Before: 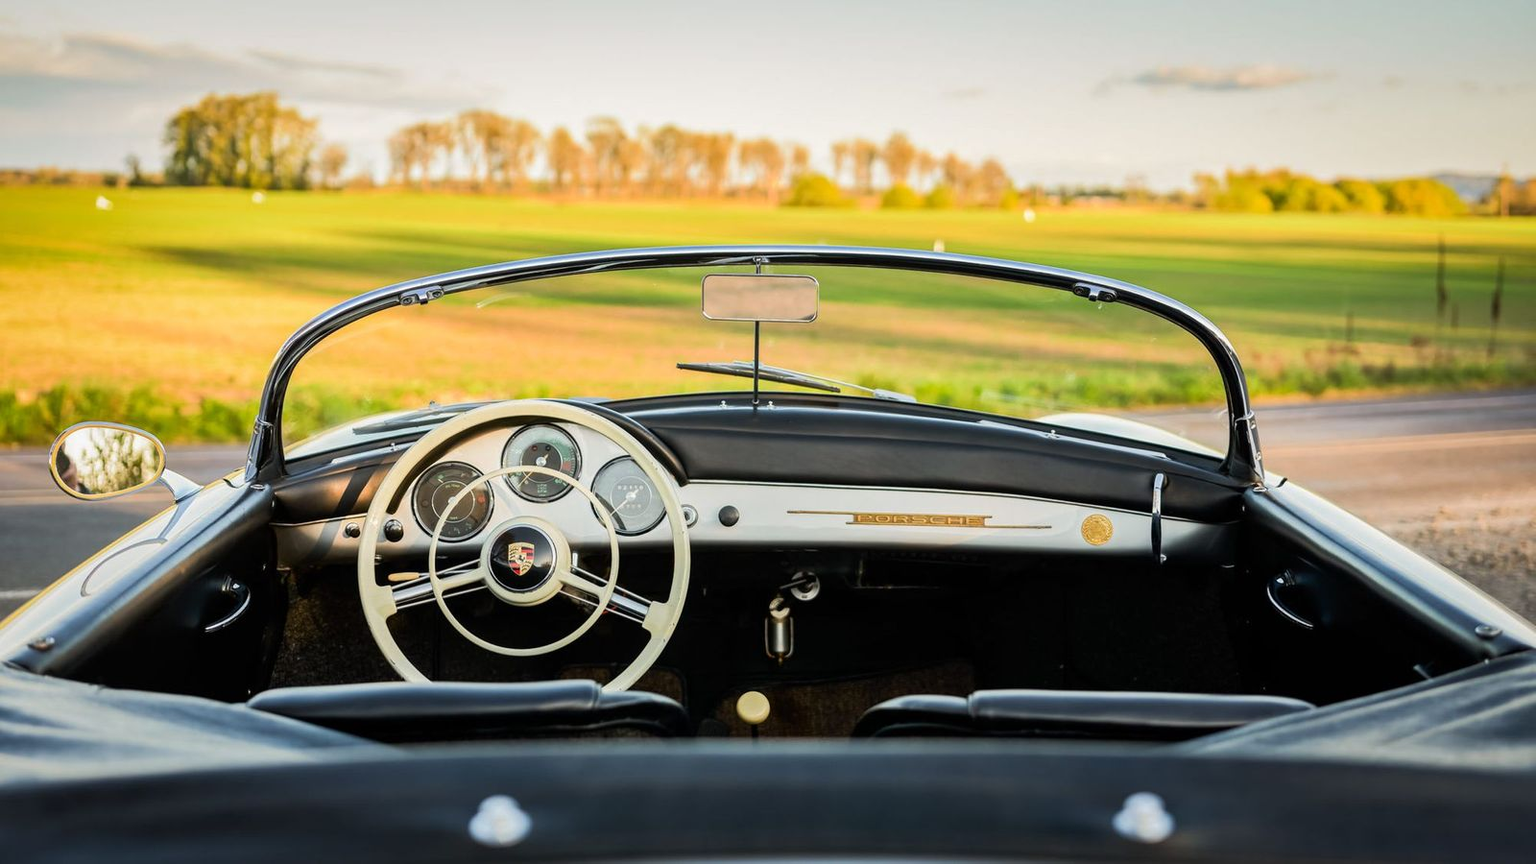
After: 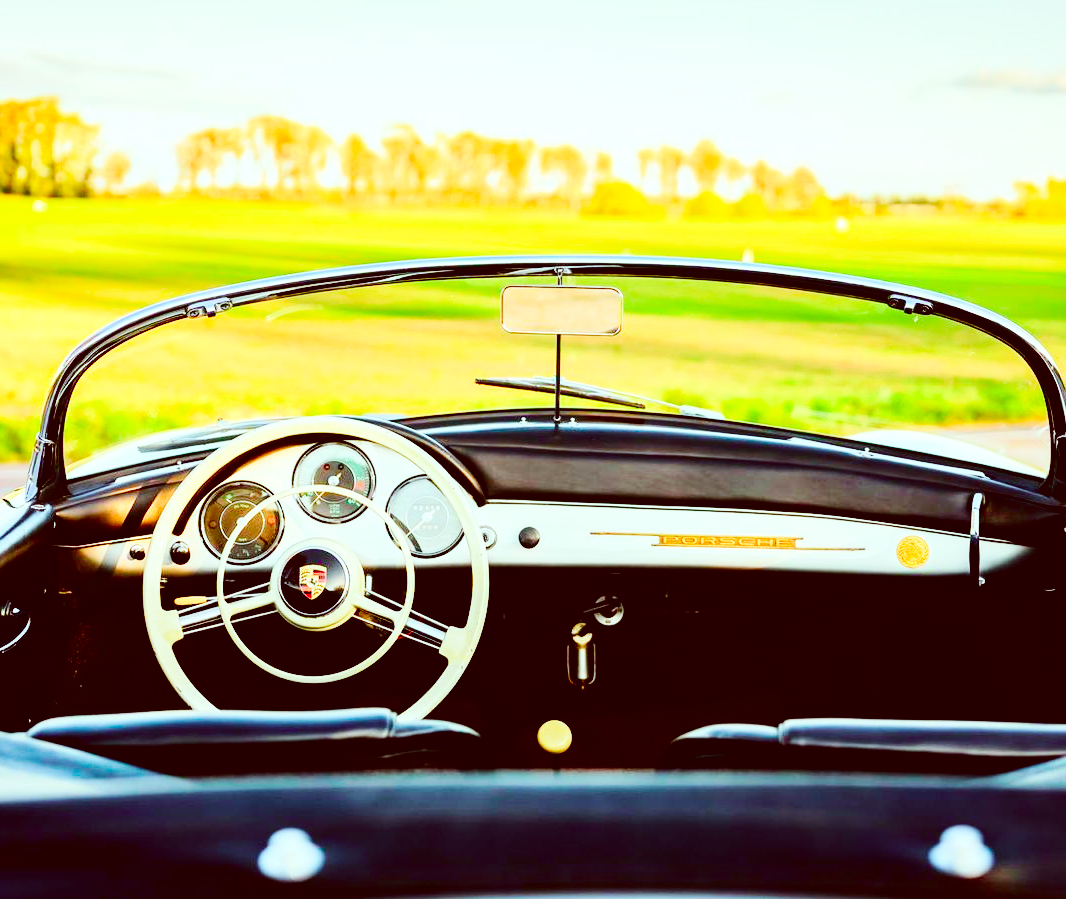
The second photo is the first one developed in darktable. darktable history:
crop and rotate: left 14.381%, right 18.931%
exposure: compensate highlight preservation false
color balance rgb: perceptual saturation grading › global saturation 20%, perceptual saturation grading › highlights -13.969%, perceptual saturation grading › shadows 49.707%, perceptual brilliance grading › global brilliance 3.011%, perceptual brilliance grading › highlights -2.593%, perceptual brilliance grading › shadows 3.484%
tone equalizer: -8 EV -0.42 EV, -7 EV -0.358 EV, -6 EV -0.328 EV, -5 EV -0.247 EV, -3 EV 0.234 EV, -2 EV 0.328 EV, -1 EV 0.384 EV, +0 EV 0.398 EV
tone curve: curves: ch0 [(0, 0) (0.126, 0.061) (0.338, 0.285) (0.494, 0.518) (0.703, 0.762) (1, 1)]; ch1 [(0, 0) (0.389, 0.313) (0.457, 0.442) (0.5, 0.501) (0.55, 0.578) (1, 1)]; ch2 [(0, 0) (0.44, 0.424) (0.501, 0.499) (0.557, 0.564) (0.613, 0.67) (0.707, 0.746) (1, 1)], color space Lab, independent channels, preserve colors none
base curve: curves: ch0 [(0, 0) (0.036, 0.025) (0.121, 0.166) (0.206, 0.329) (0.605, 0.79) (1, 1)], preserve colors none
color correction: highlights a* -7.07, highlights b* -0.159, shadows a* 20.41, shadows b* 11.41
